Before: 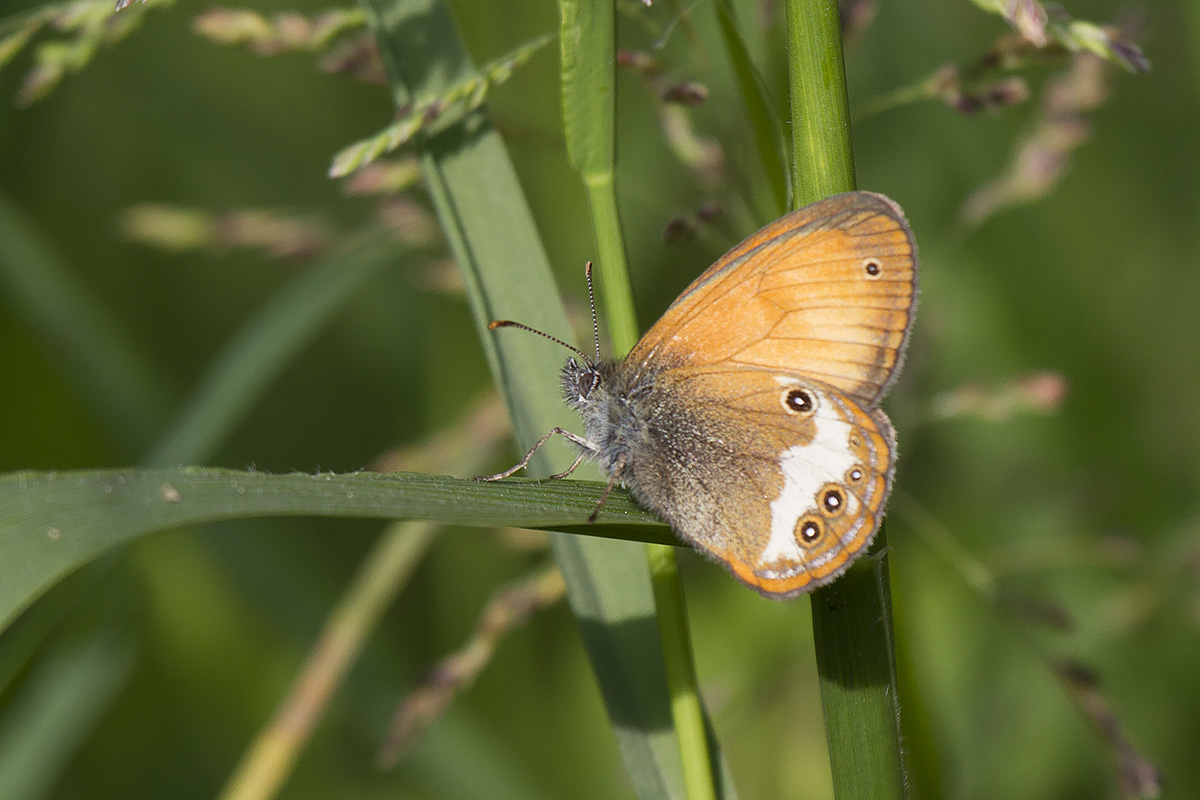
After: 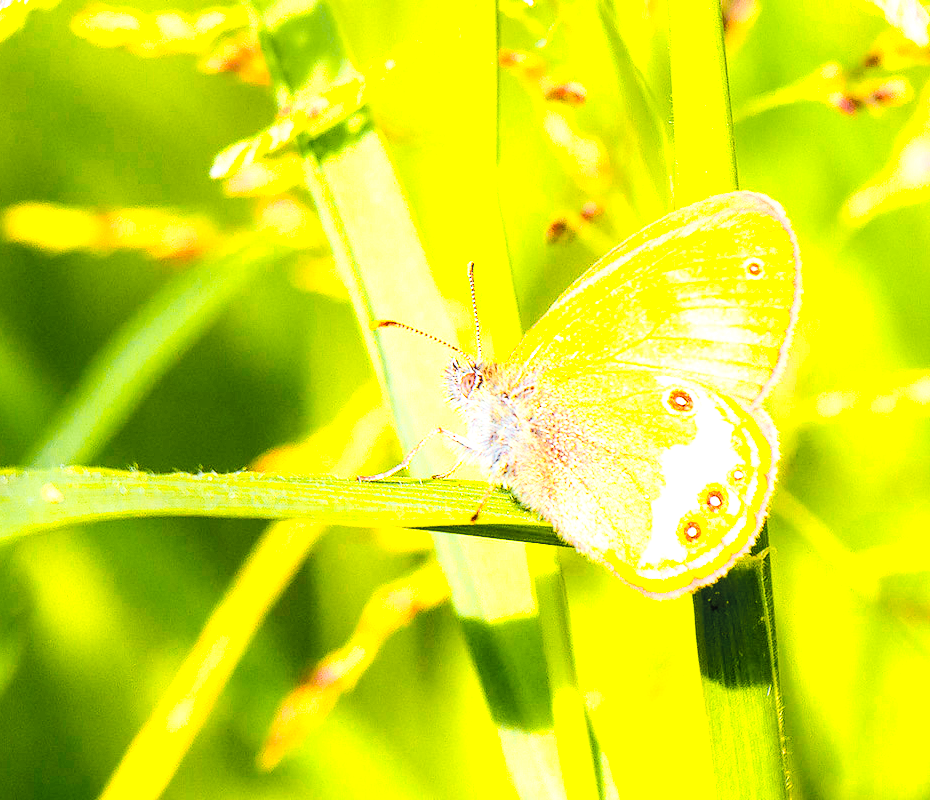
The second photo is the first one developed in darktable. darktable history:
shadows and highlights: highlights 70.15, soften with gaussian
local contrast: on, module defaults
color balance rgb: linear chroma grading › global chroma 15.098%, perceptual saturation grading › global saturation 24.9%, perceptual brilliance grading › mid-tones 10.91%, perceptual brilliance grading › shadows 15.244%, global vibrance 20%
color zones: curves: ch0 [(0, 0.511) (0.143, 0.531) (0.286, 0.56) (0.429, 0.5) (0.571, 0.5) (0.714, 0.5) (0.857, 0.5) (1, 0.5)]; ch1 [(0, 0.525) (0.143, 0.705) (0.286, 0.715) (0.429, 0.35) (0.571, 0.35) (0.714, 0.35) (0.857, 0.4) (1, 0.4)]; ch2 [(0, 0.572) (0.143, 0.512) (0.286, 0.473) (0.429, 0.45) (0.571, 0.5) (0.714, 0.5) (0.857, 0.518) (1, 0.518)]
crop: left 9.901%, right 12.537%
base curve: curves: ch0 [(0, 0) (0.007, 0.004) (0.027, 0.03) (0.046, 0.07) (0.207, 0.54) (0.442, 0.872) (0.673, 0.972) (1, 1)], preserve colors none
exposure: black level correction 0, exposure 0.499 EV, compensate highlight preservation false
